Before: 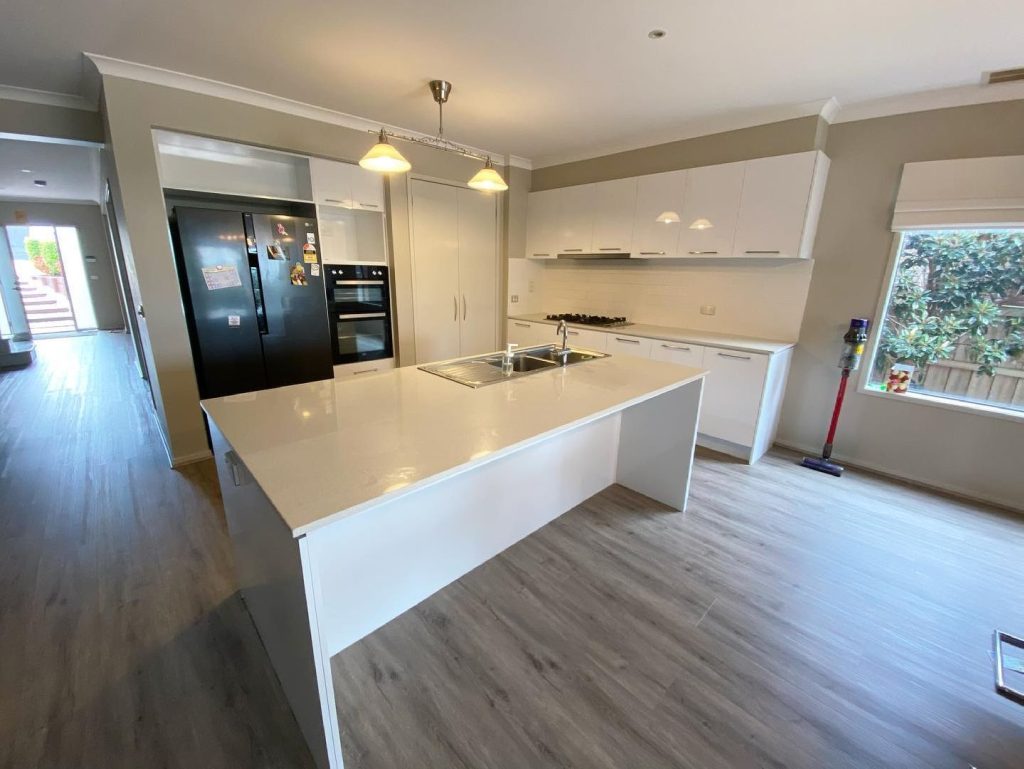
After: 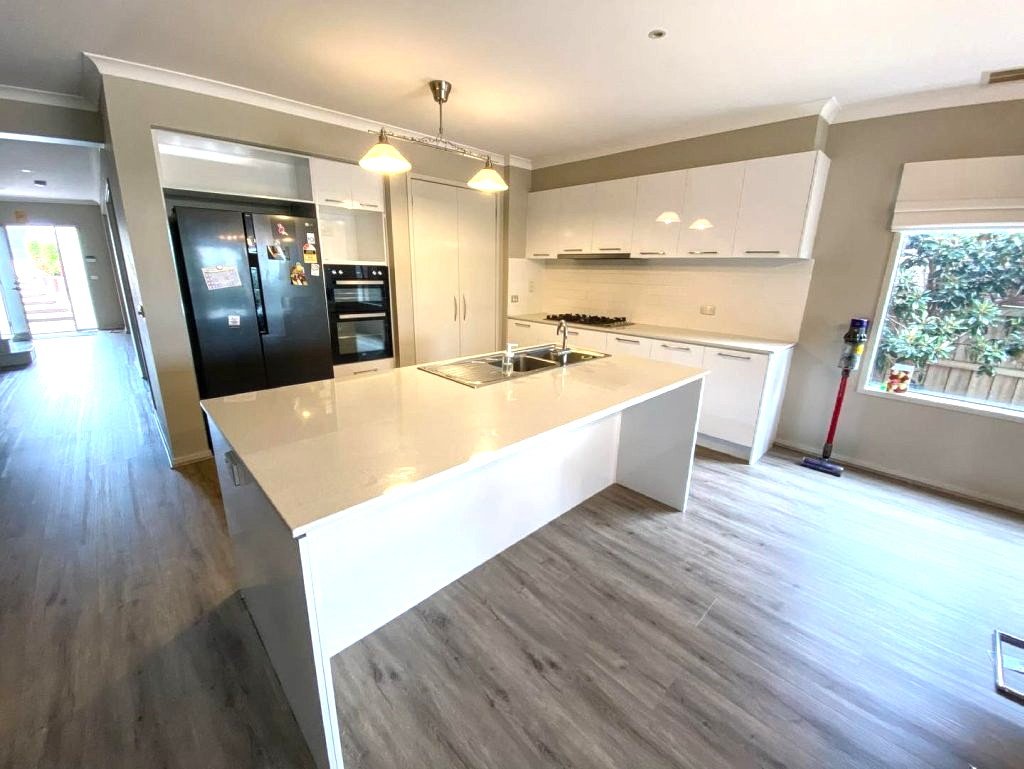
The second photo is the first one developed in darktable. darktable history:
local contrast: detail 130%
exposure: exposure 0.562 EV, compensate highlight preservation false
